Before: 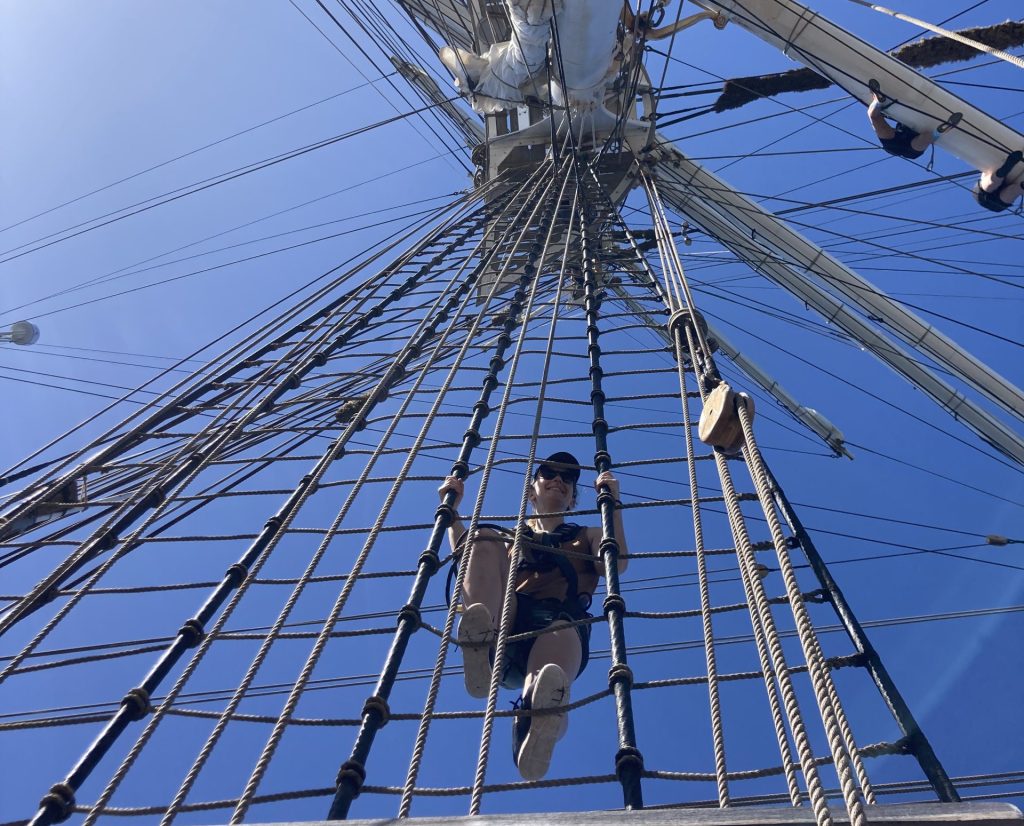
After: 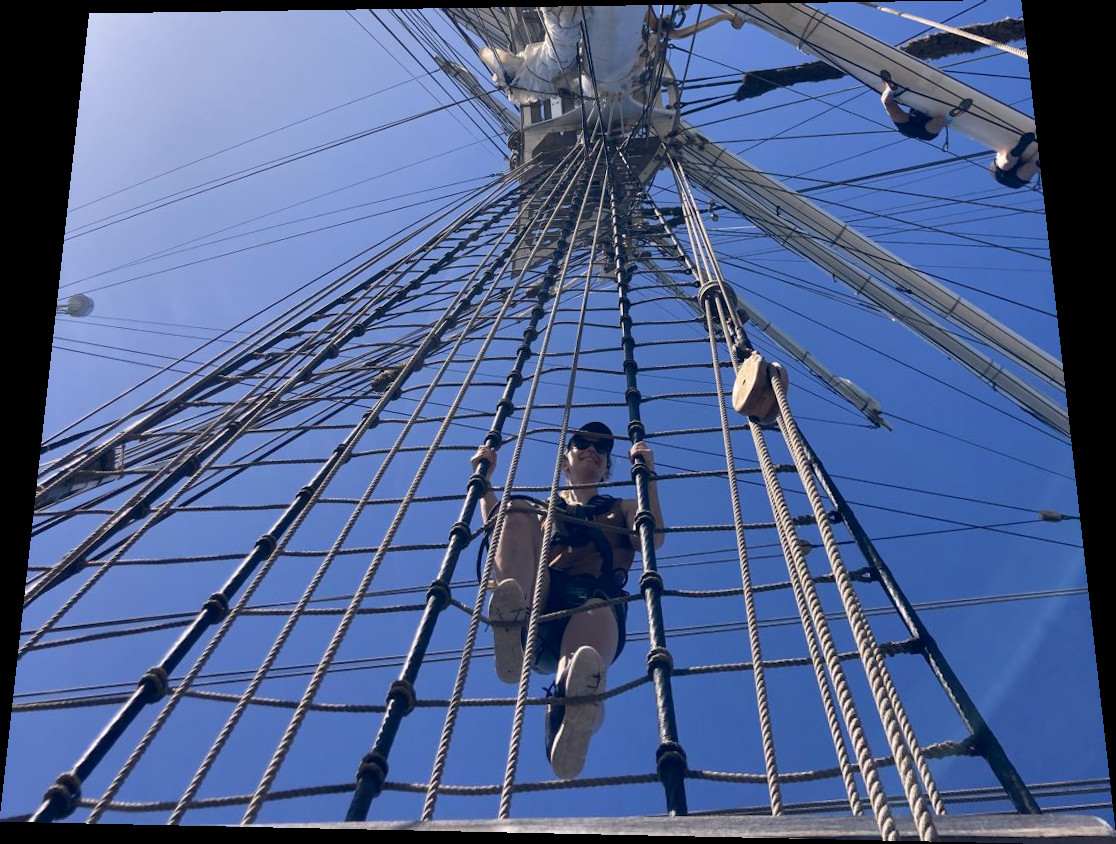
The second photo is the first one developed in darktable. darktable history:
color balance rgb: shadows lift › hue 87.51°, highlights gain › chroma 1.62%, highlights gain › hue 55.1°, global offset › chroma 0.1%, global offset › hue 253.66°, linear chroma grading › global chroma 0.5%
rotate and perspective: rotation 0.128°, lens shift (vertical) -0.181, lens shift (horizontal) -0.044, shear 0.001, automatic cropping off
